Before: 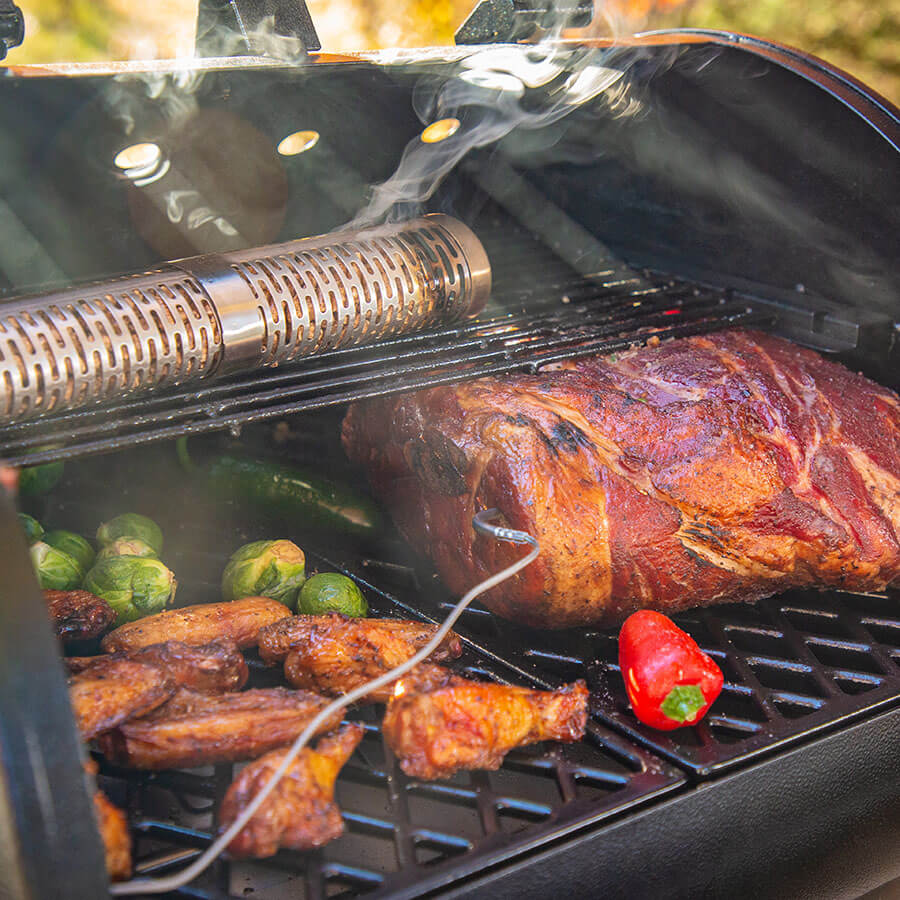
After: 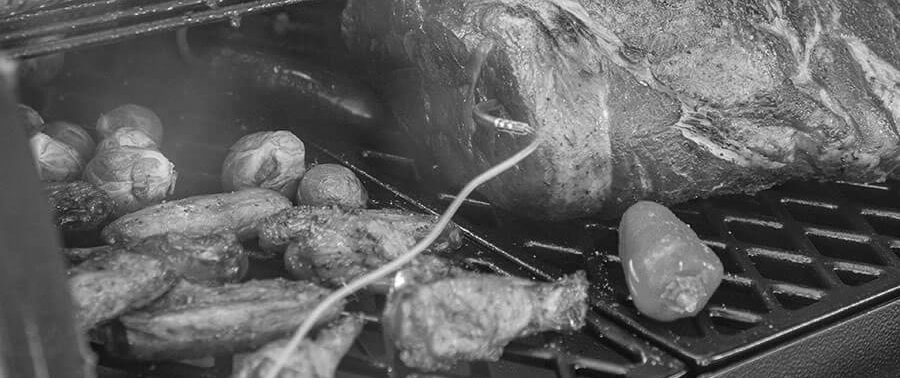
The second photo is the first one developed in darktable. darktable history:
crop: top 45.551%, bottom 12.262%
monochrome: a 32, b 64, size 2.3, highlights 1
